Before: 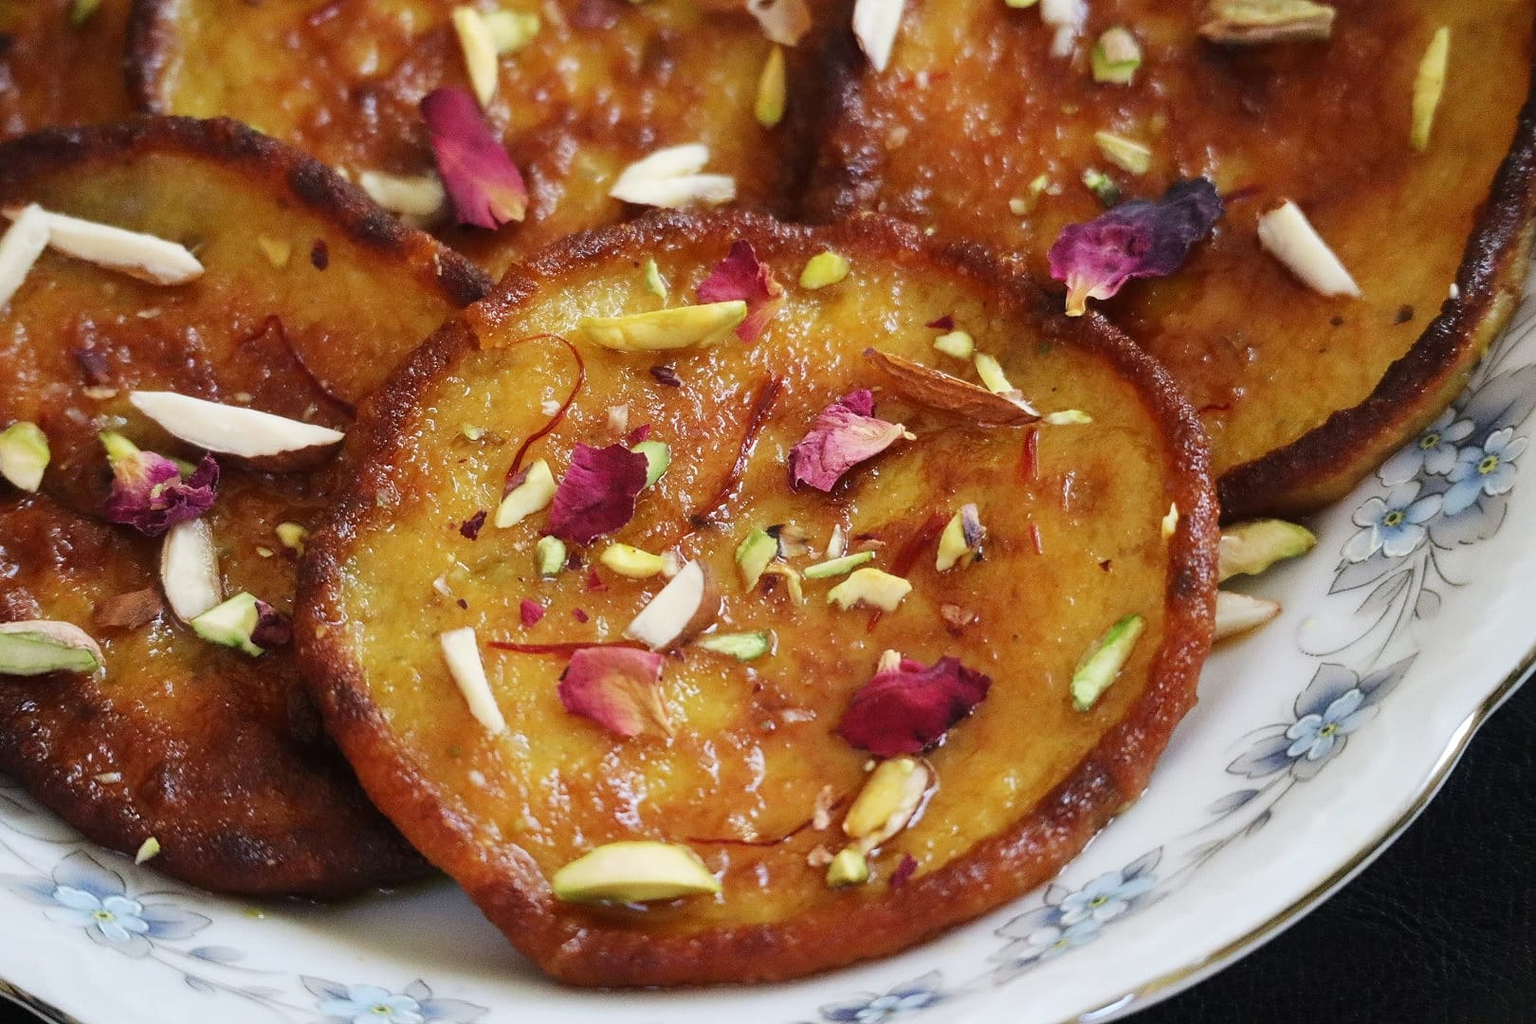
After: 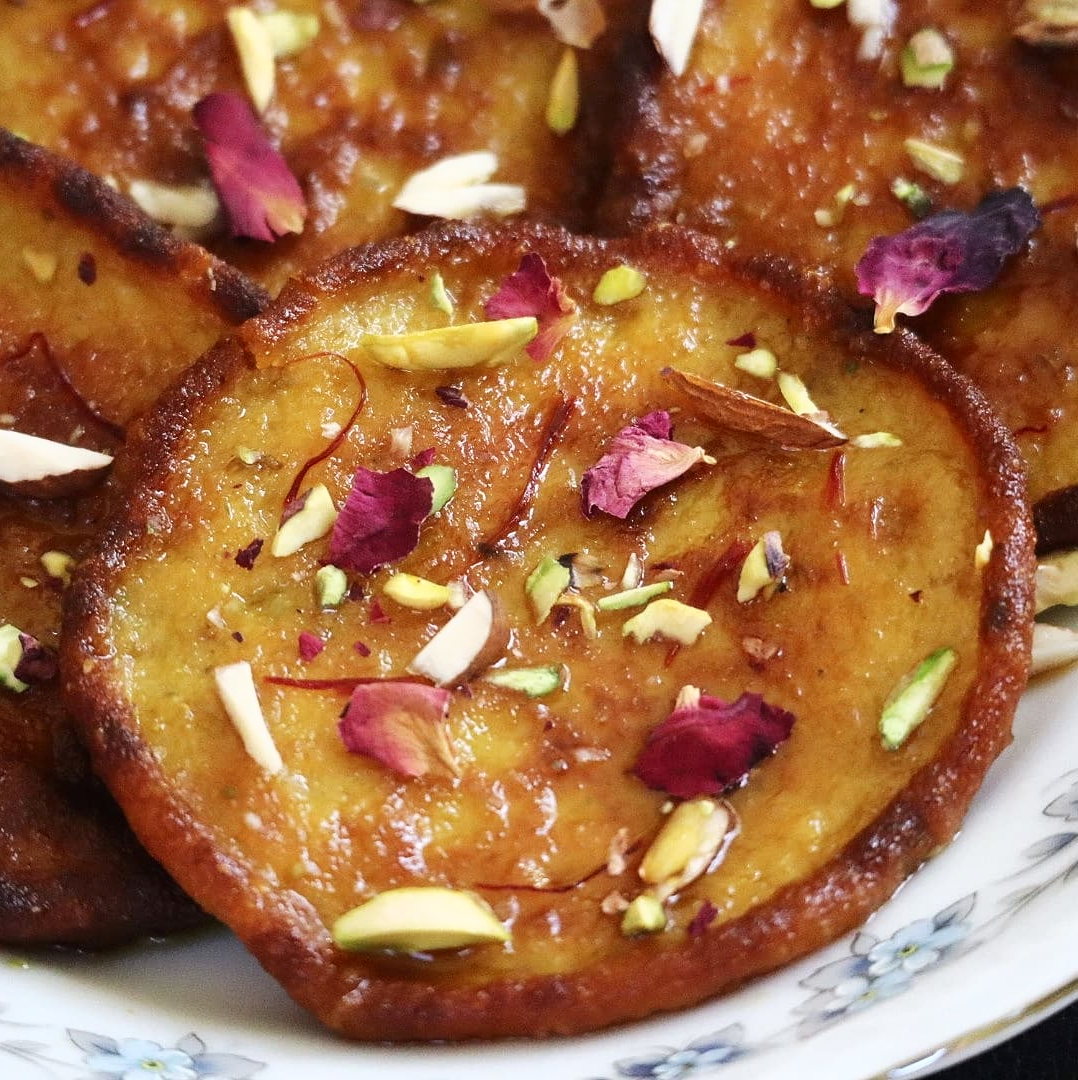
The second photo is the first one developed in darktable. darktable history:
crop and rotate: left 15.473%, right 17.978%
tone curve: curves: ch0 [(0, 0) (0.003, 0.002) (0.011, 0.01) (0.025, 0.022) (0.044, 0.039) (0.069, 0.061) (0.1, 0.088) (0.136, 0.126) (0.177, 0.167) (0.224, 0.211) (0.277, 0.27) (0.335, 0.335) (0.399, 0.407) (0.468, 0.485) (0.543, 0.569) (0.623, 0.659) (0.709, 0.756) (0.801, 0.851) (0.898, 0.961) (1, 1)], color space Lab, independent channels
